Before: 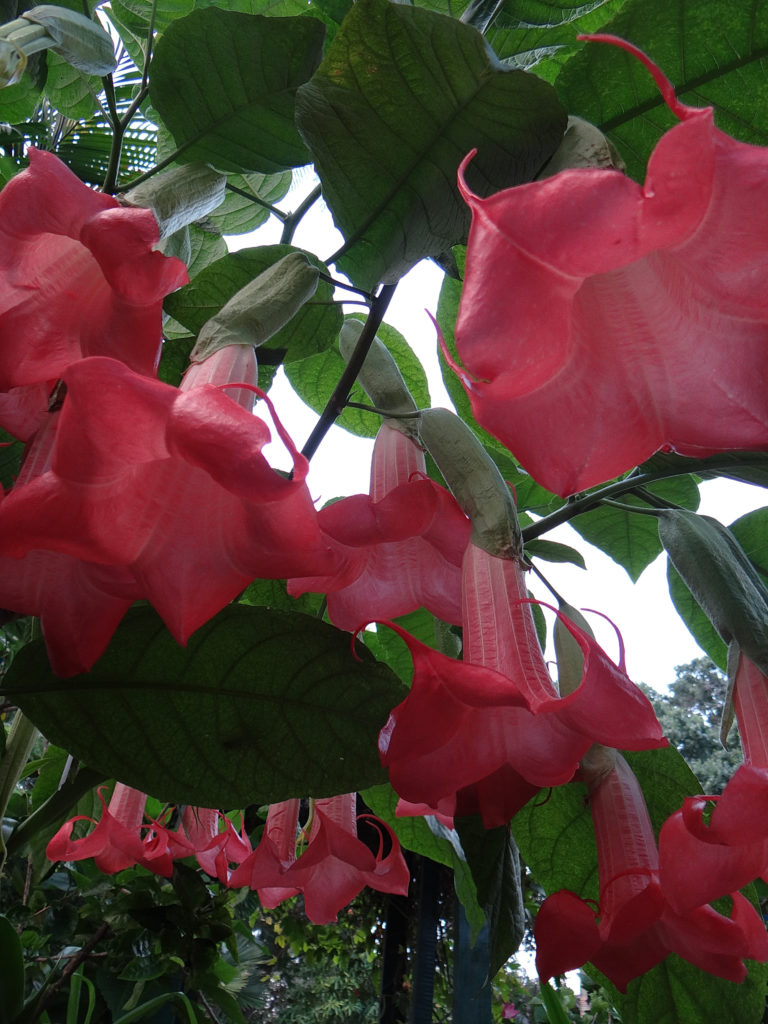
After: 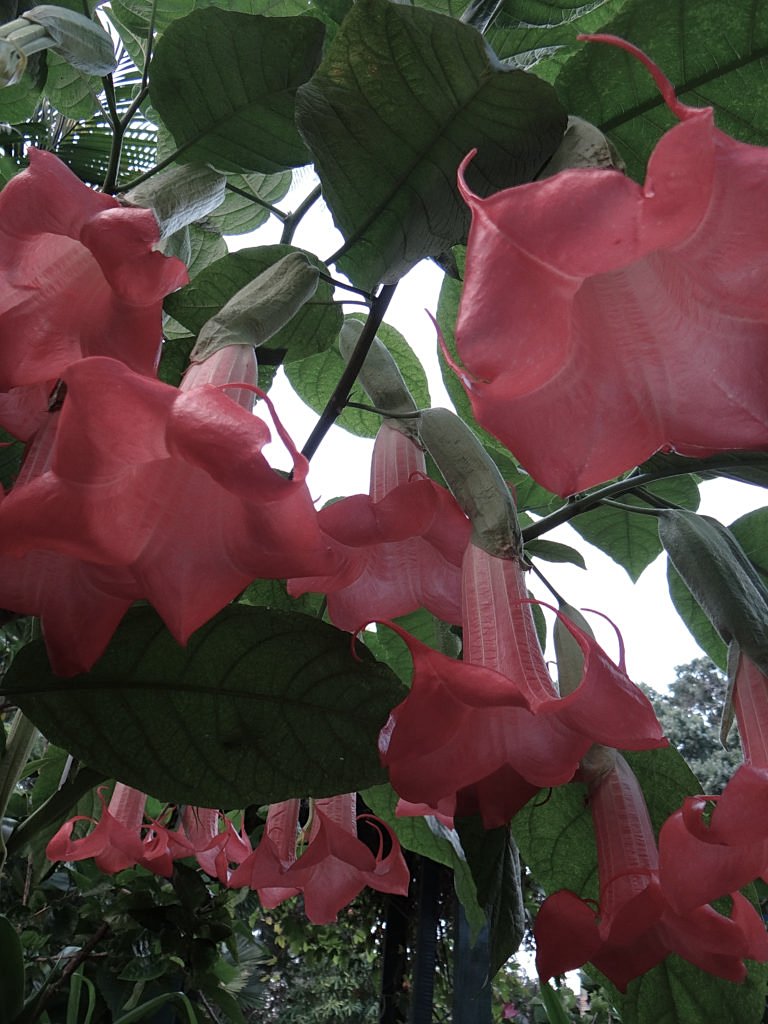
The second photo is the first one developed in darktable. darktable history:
color balance: input saturation 100.43%, contrast fulcrum 14.22%, output saturation 70.41%
sharpen: amount 0.2
